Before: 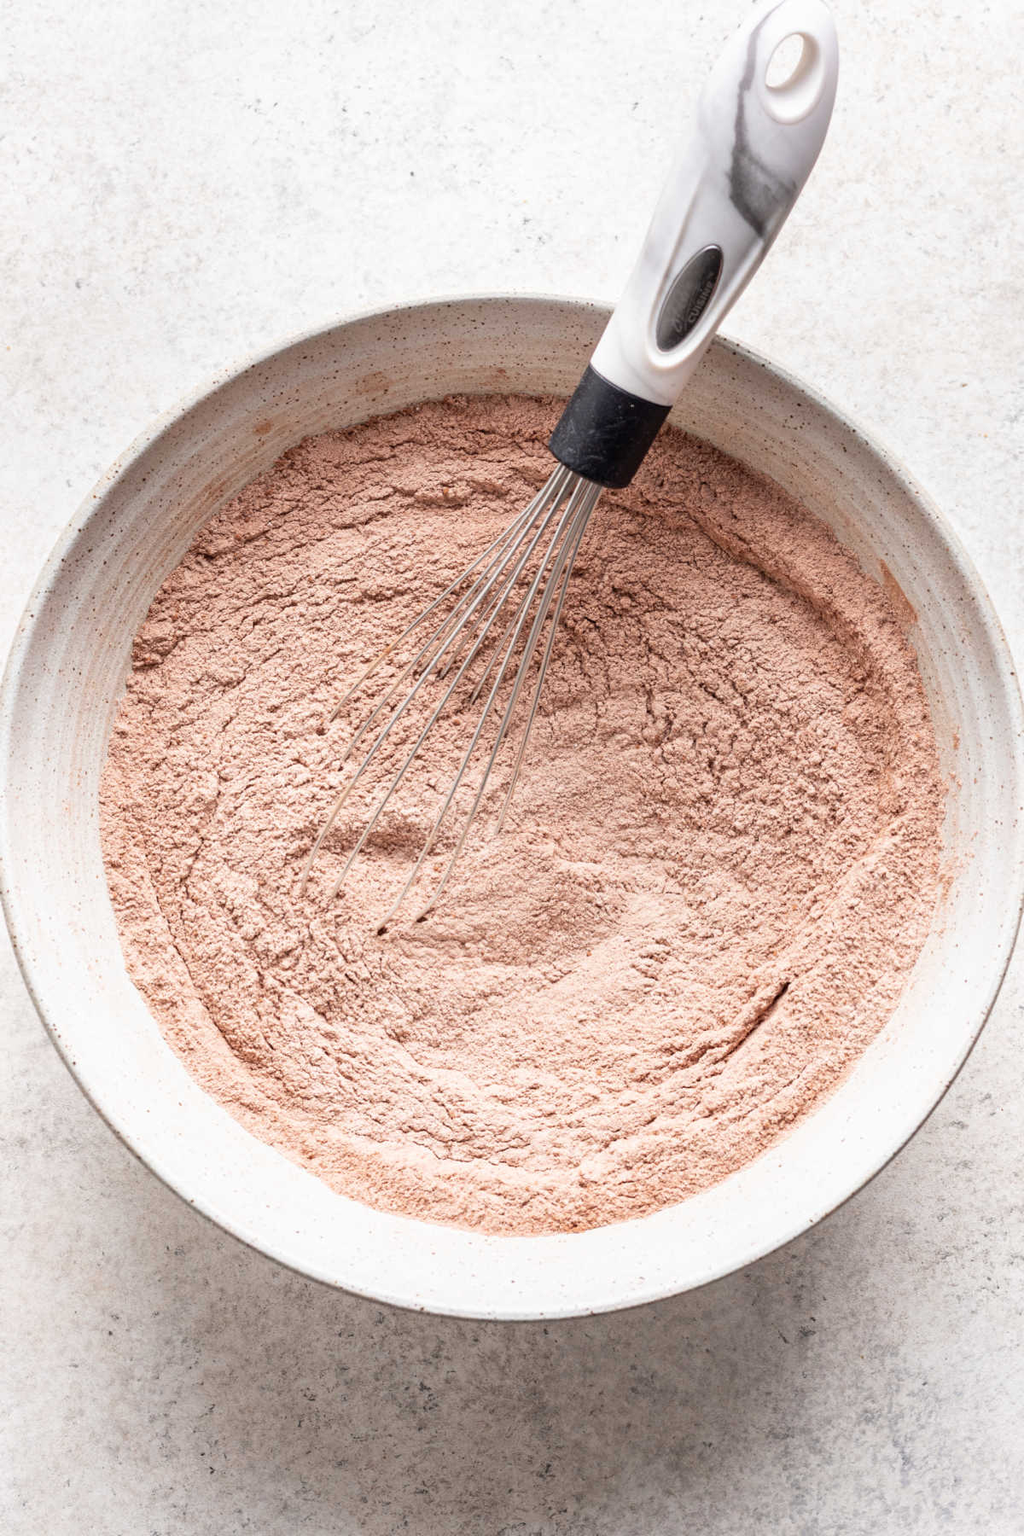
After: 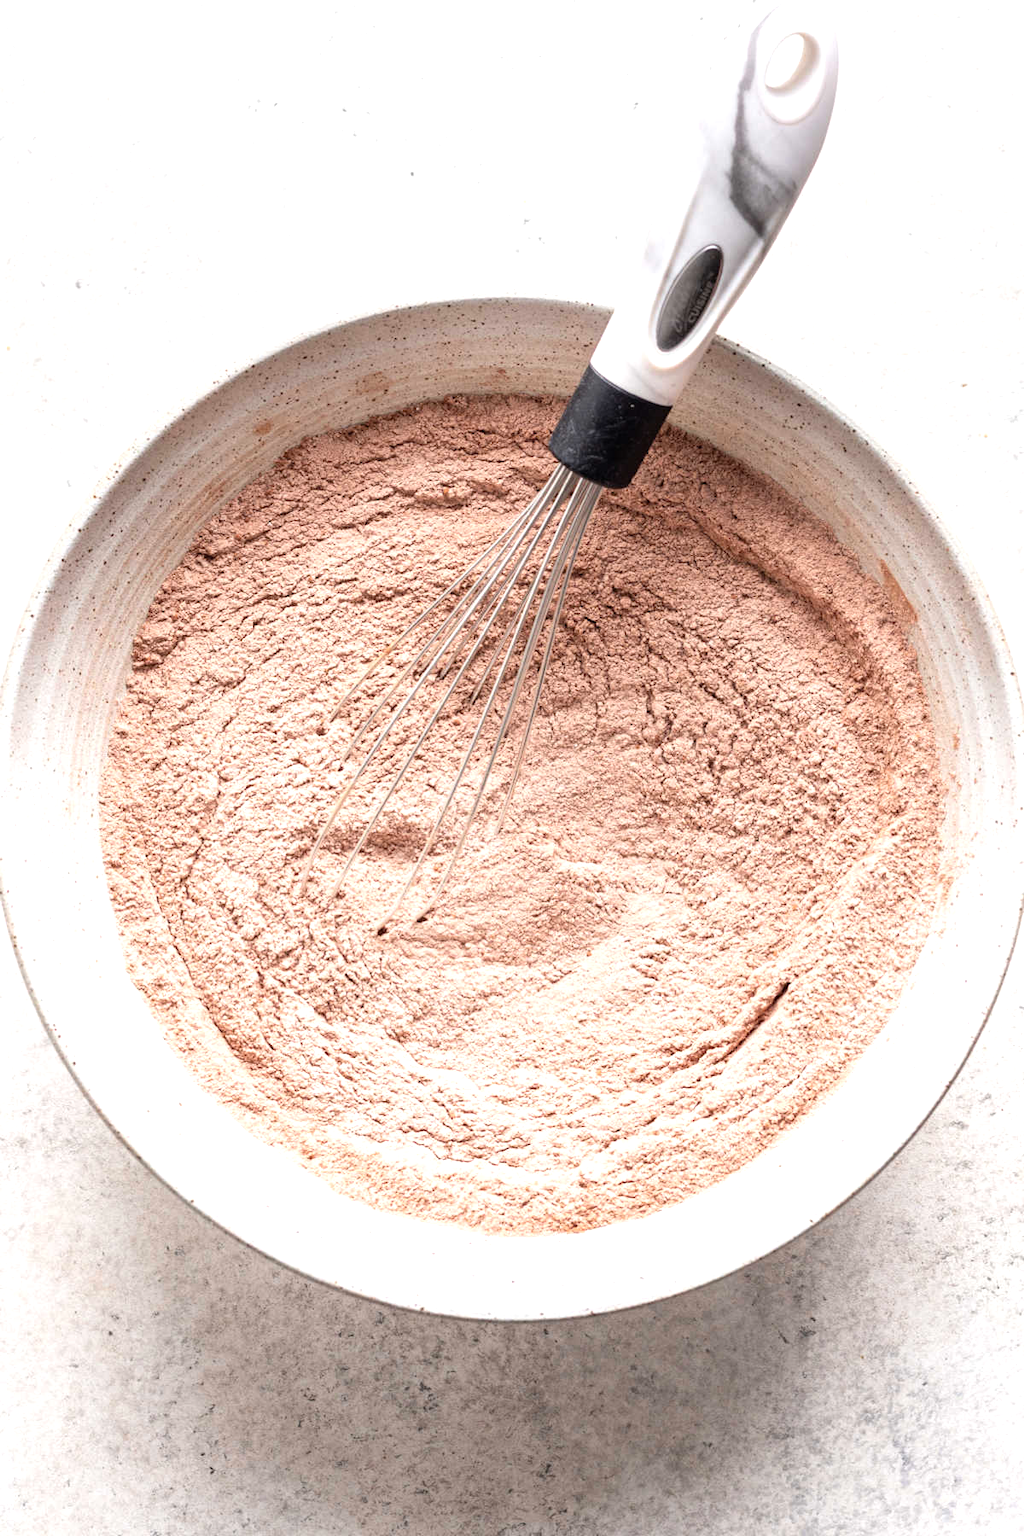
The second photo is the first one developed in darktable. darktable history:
tone equalizer: -8 EV -0.402 EV, -7 EV -0.402 EV, -6 EV -0.334 EV, -5 EV -0.253 EV, -3 EV 0.204 EV, -2 EV 0.304 EV, -1 EV 0.41 EV, +0 EV 0.431 EV
